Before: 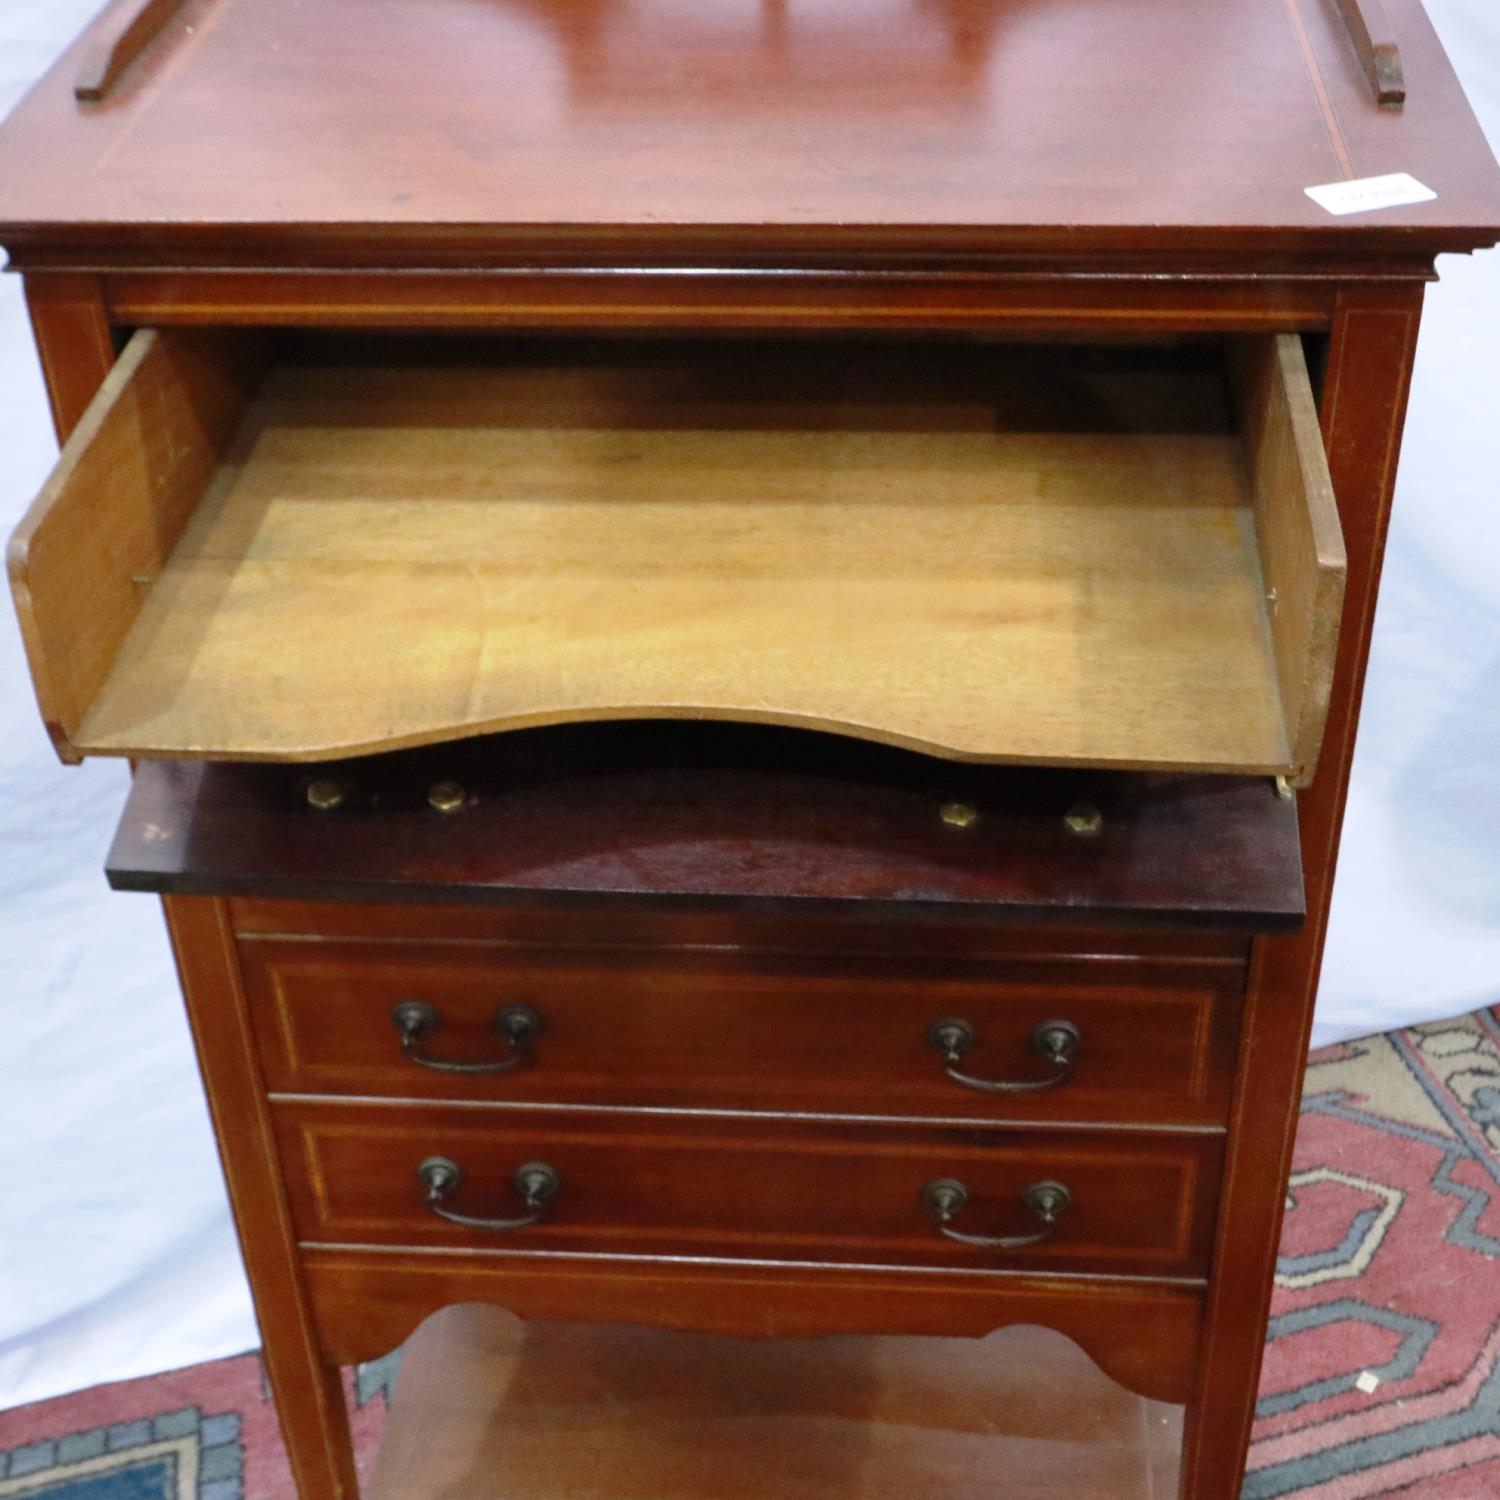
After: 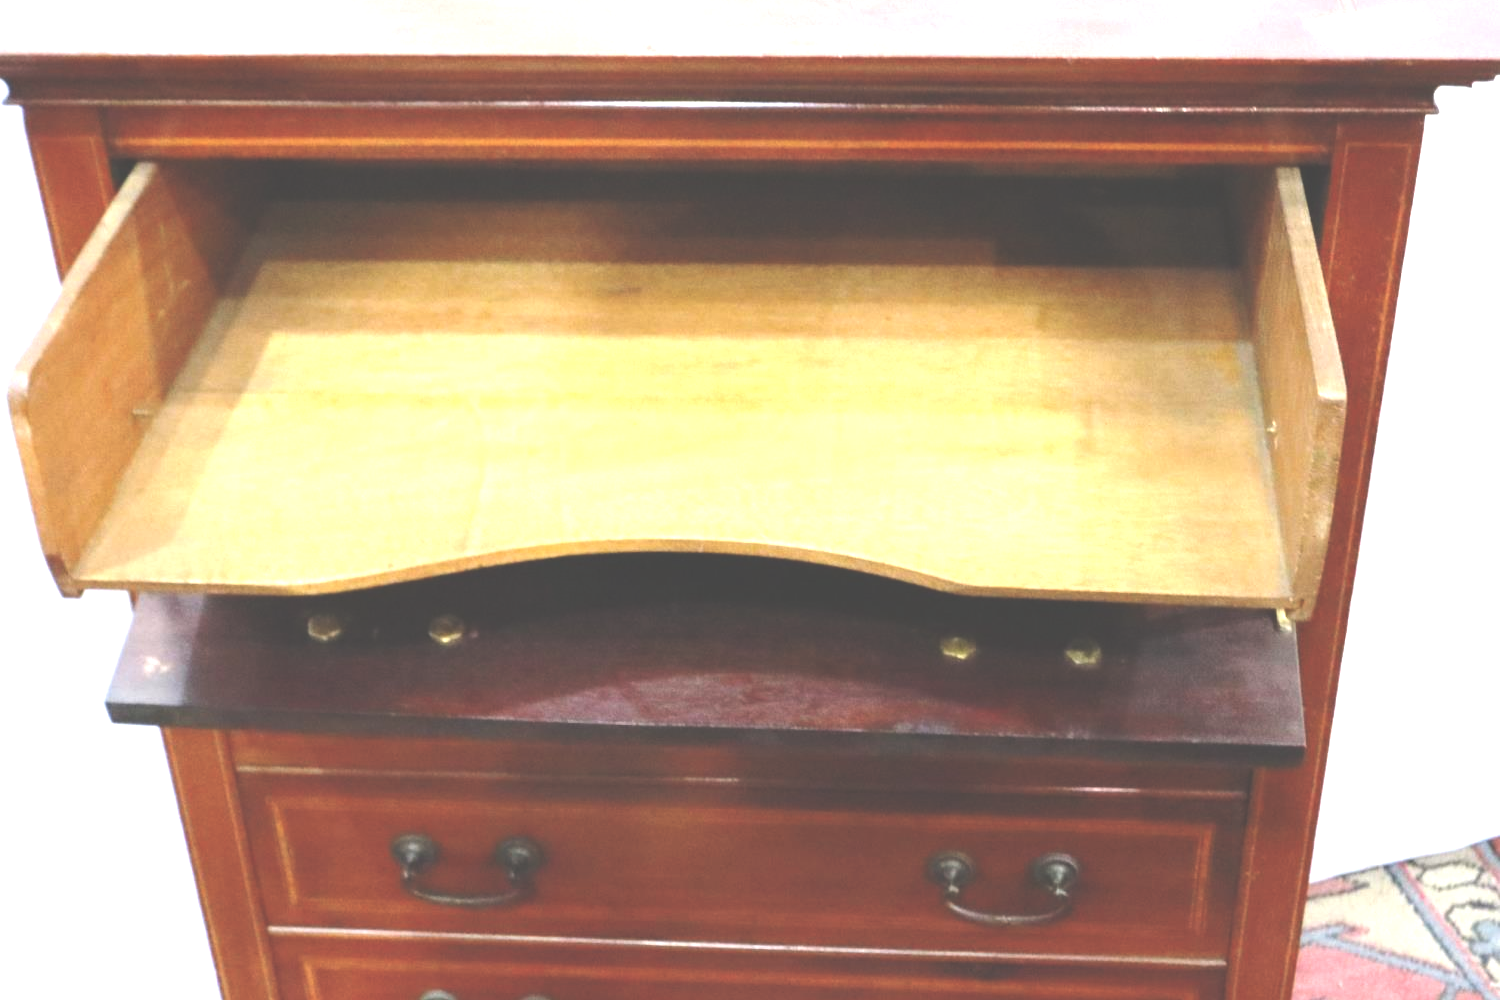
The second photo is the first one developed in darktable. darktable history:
exposure: black level correction -0.023, exposure 1.397 EV, compensate highlight preservation false
crop: top 11.166%, bottom 22.168%
